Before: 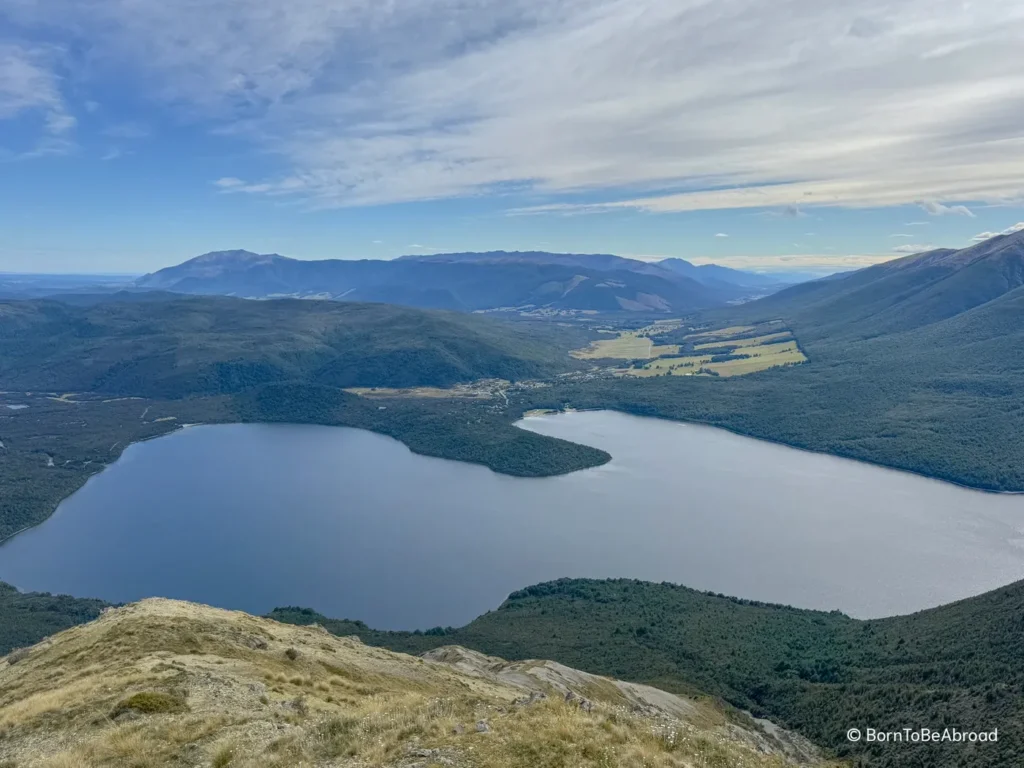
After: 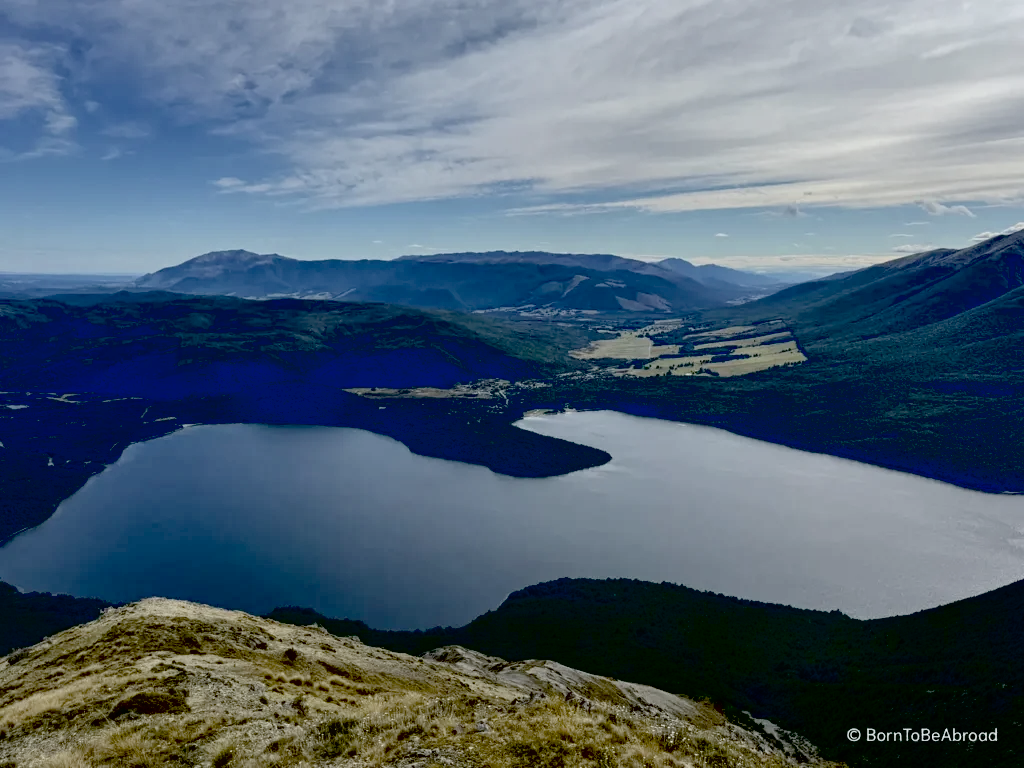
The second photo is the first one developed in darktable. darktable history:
exposure: black level correction 0.1, exposure -0.092 EV, compensate highlight preservation false
contrast brightness saturation: contrast 0.1, saturation -0.36
